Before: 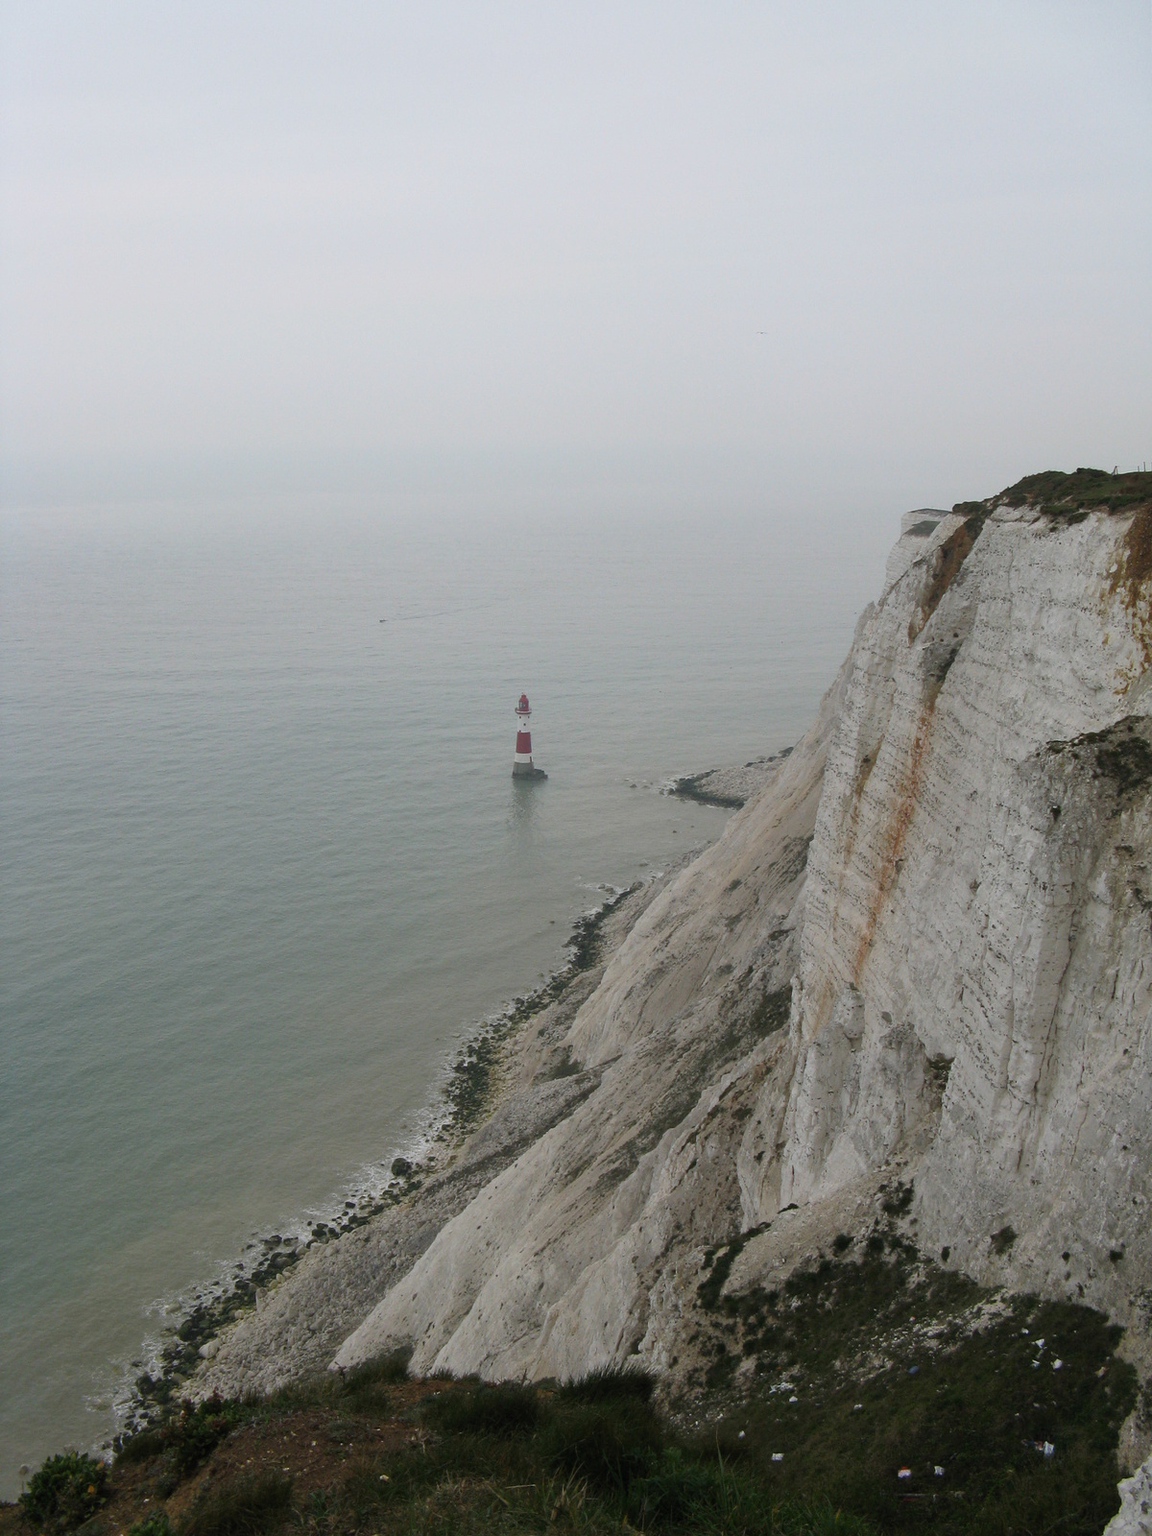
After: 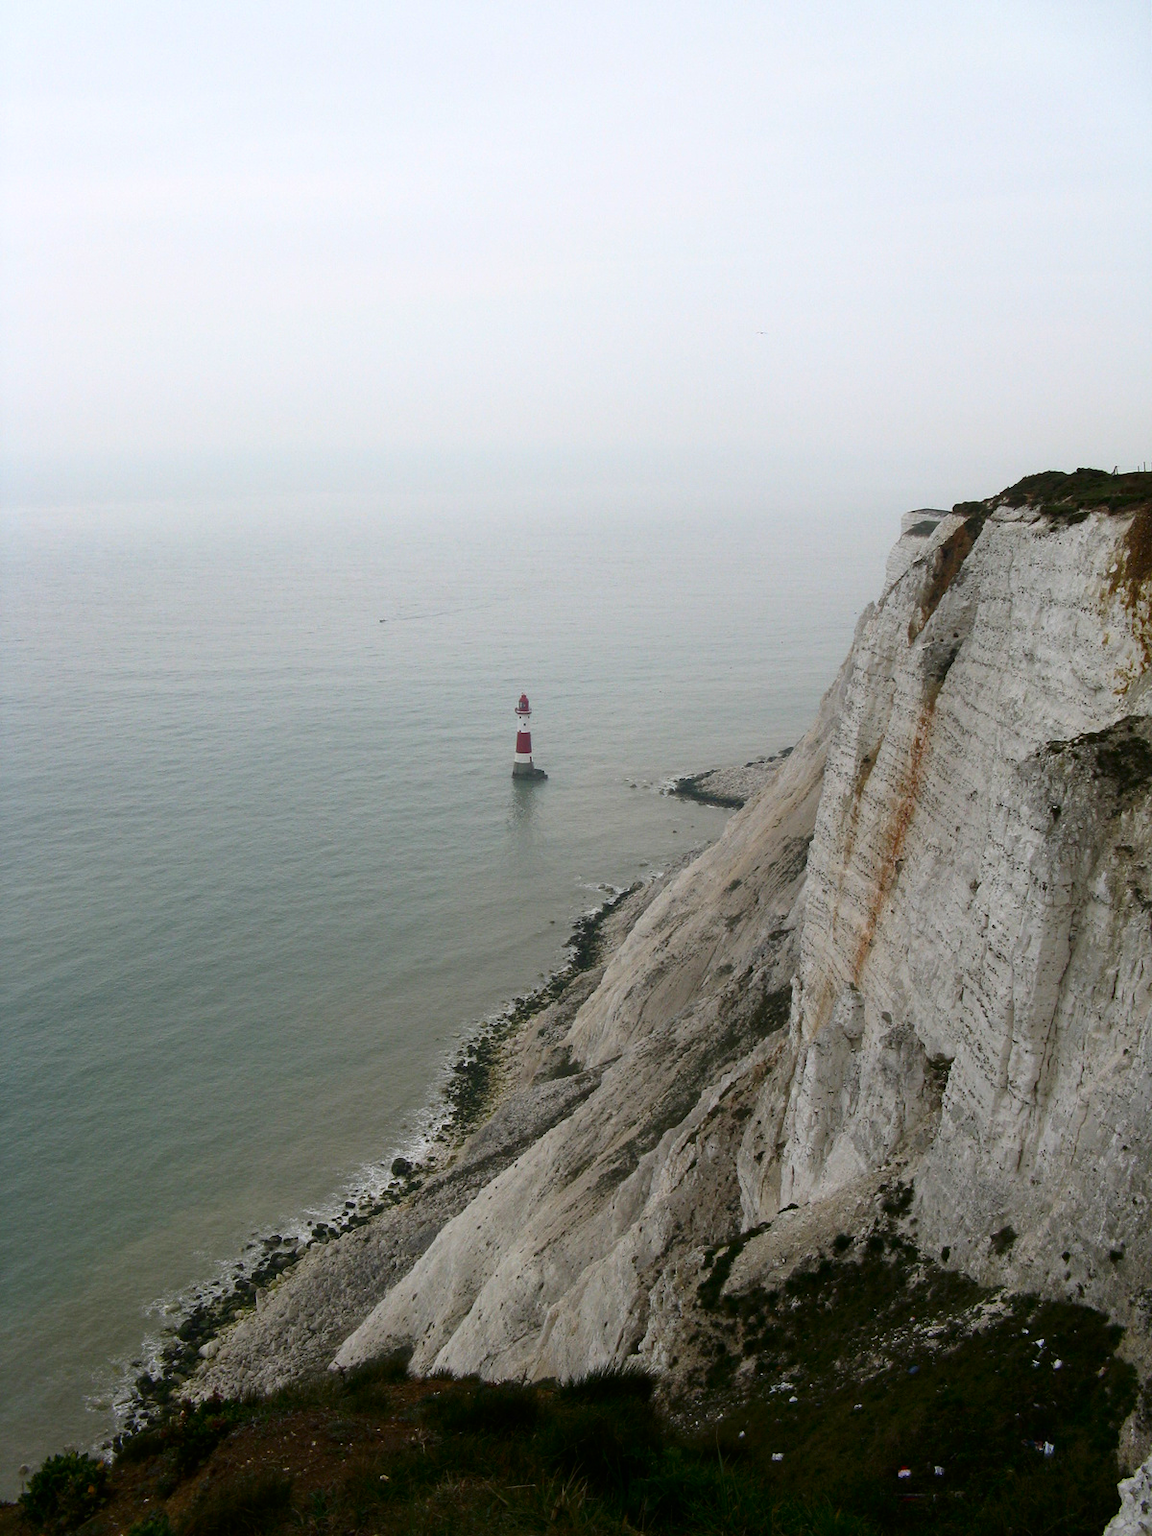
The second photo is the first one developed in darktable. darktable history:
contrast brightness saturation: contrast 0.118, brightness -0.124, saturation 0.202
tone equalizer: -8 EV -0.431 EV, -7 EV -0.393 EV, -6 EV -0.32 EV, -5 EV -0.205 EV, -3 EV 0.204 EV, -2 EV 0.303 EV, -1 EV 0.39 EV, +0 EV 0.389 EV, mask exposure compensation -0.487 EV
